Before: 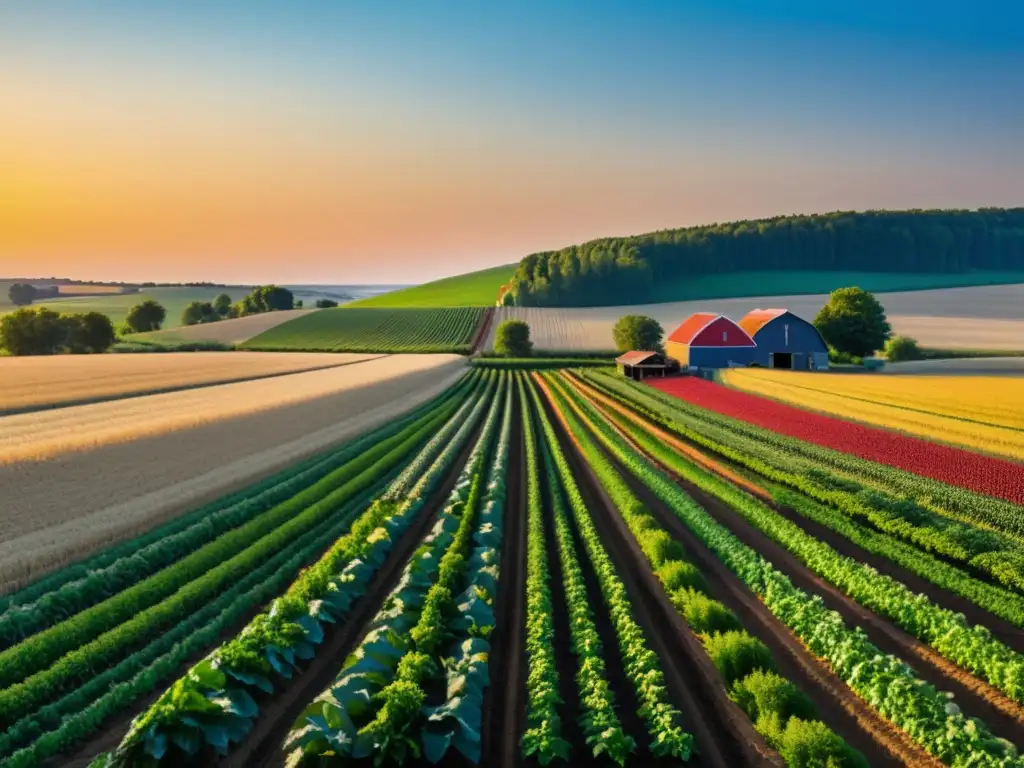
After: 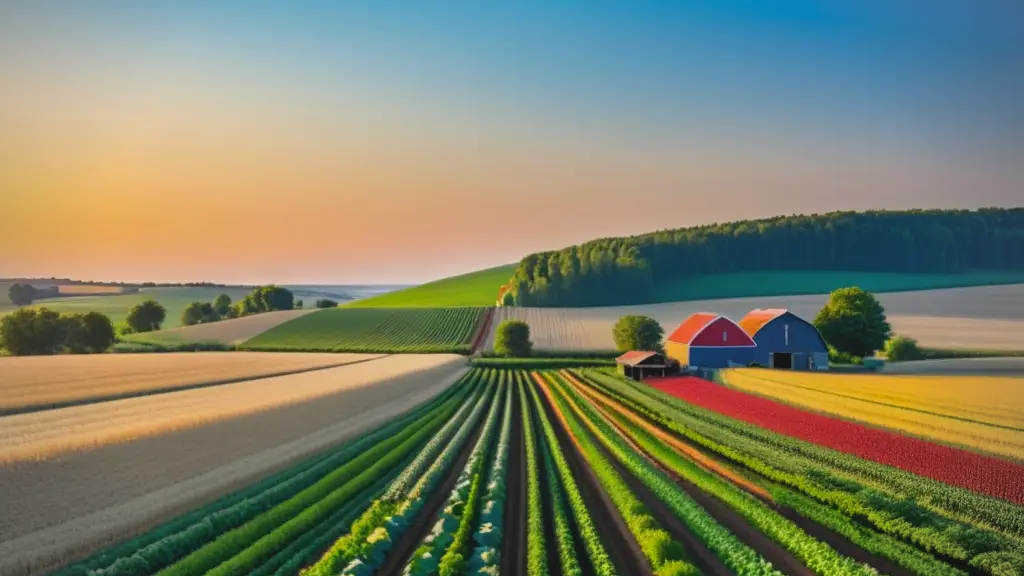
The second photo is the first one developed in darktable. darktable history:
local contrast: highlights 68%, shadows 68%, detail 82%, midtone range 0.325
contrast equalizer: octaves 7, y [[0.5, 0.502, 0.506, 0.511, 0.52, 0.537], [0.5 ×6], [0.505, 0.509, 0.518, 0.534, 0.553, 0.561], [0 ×6], [0 ×6]]
crop: bottom 24.967%
vignetting: fall-off radius 60.92%
